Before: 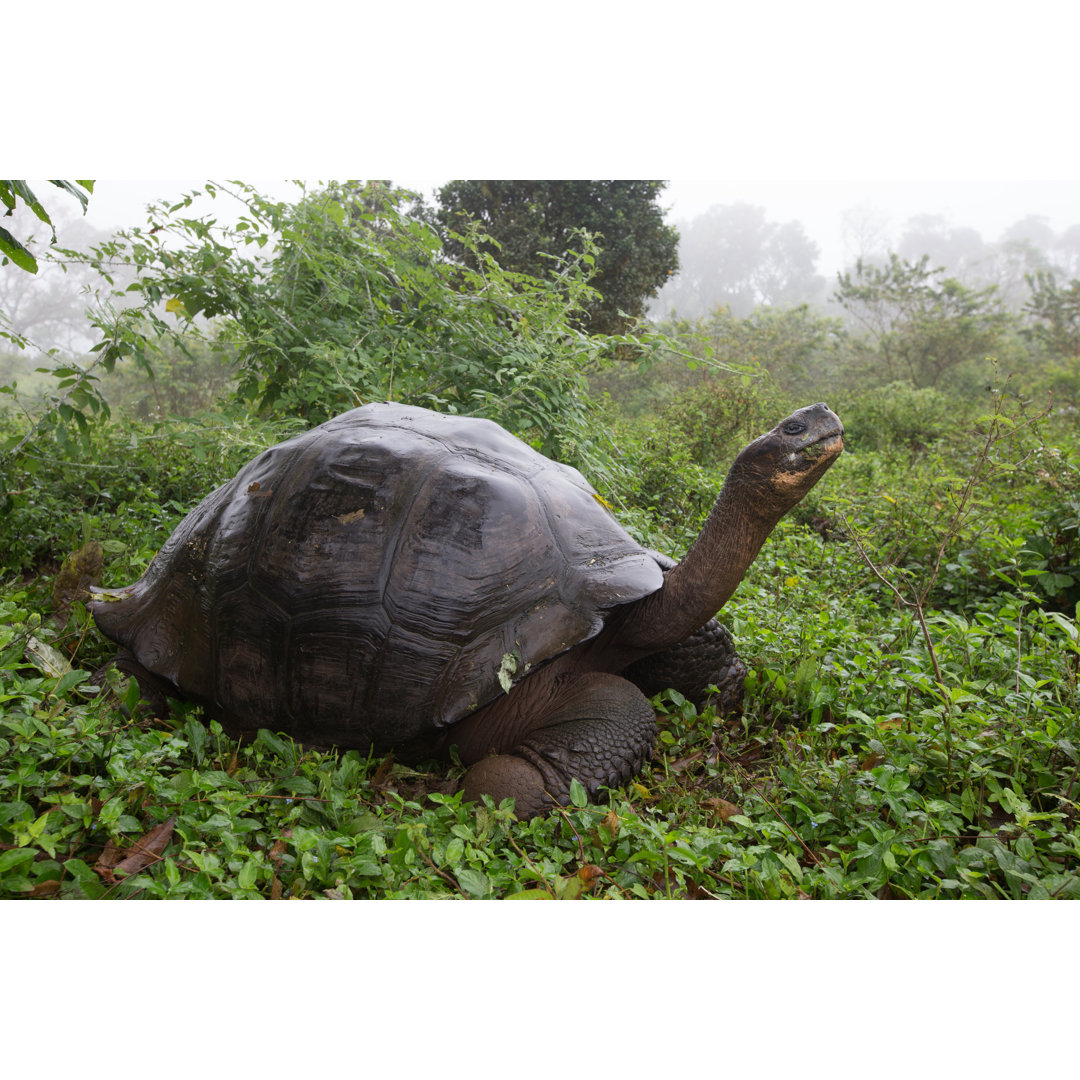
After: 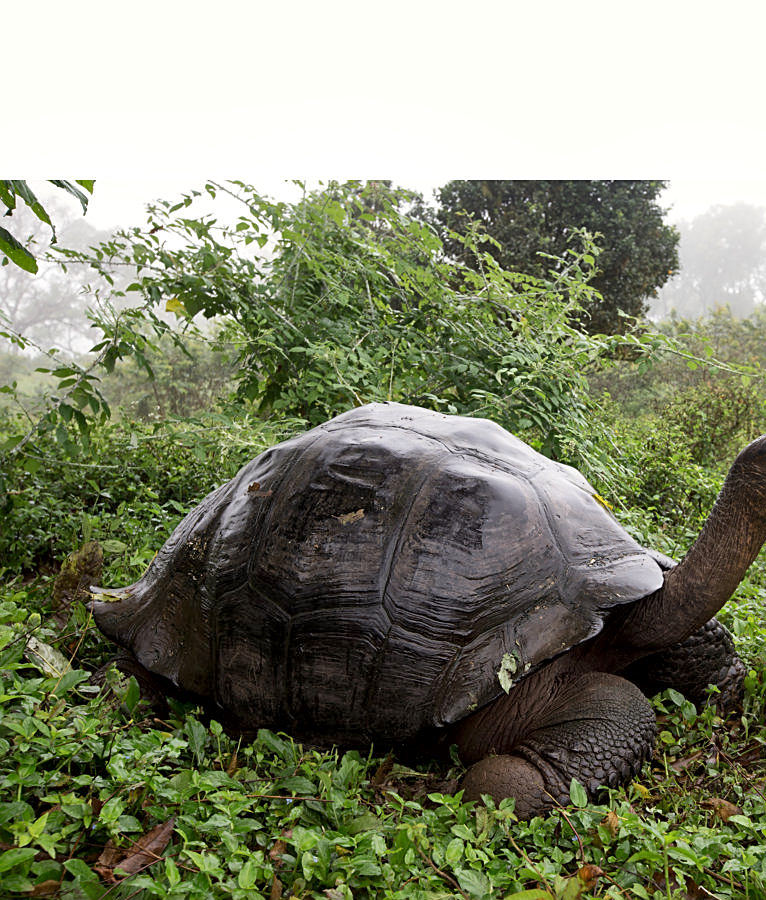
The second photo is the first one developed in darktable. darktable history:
local contrast: mode bilateral grid, contrast 20, coarseness 50, detail 171%, midtone range 0.2
crop: right 28.996%, bottom 16.585%
sharpen: on, module defaults
color correction: highlights b* 2.96
